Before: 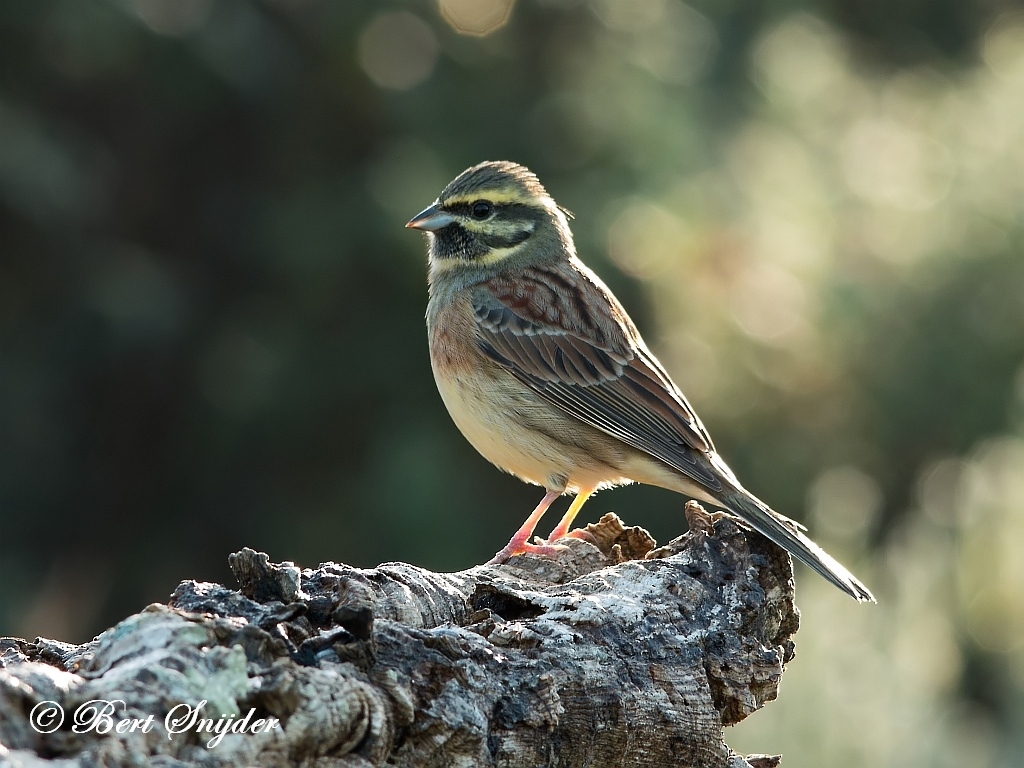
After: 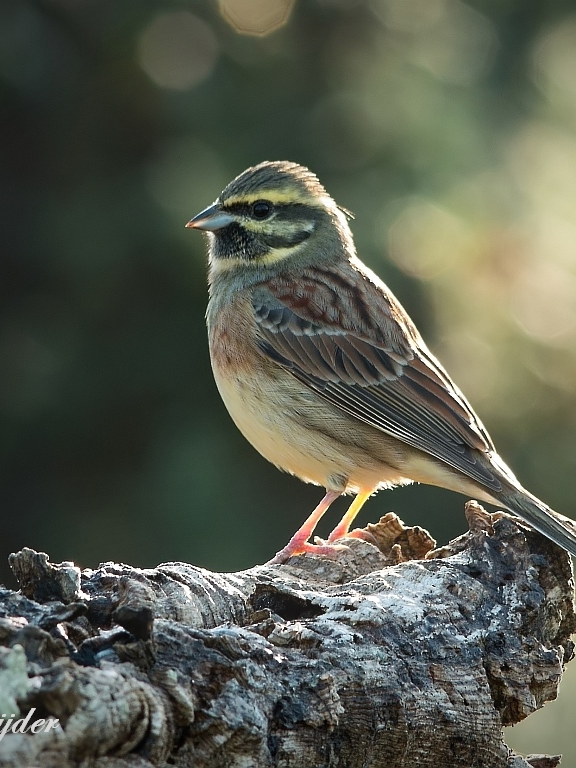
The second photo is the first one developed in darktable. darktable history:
crop: left 21.496%, right 22.254%
bloom: size 9%, threshold 100%, strength 7%
vignetting: fall-off start 97.23%, saturation -0.024, center (-0.033, -0.042), width/height ratio 1.179, unbound false
